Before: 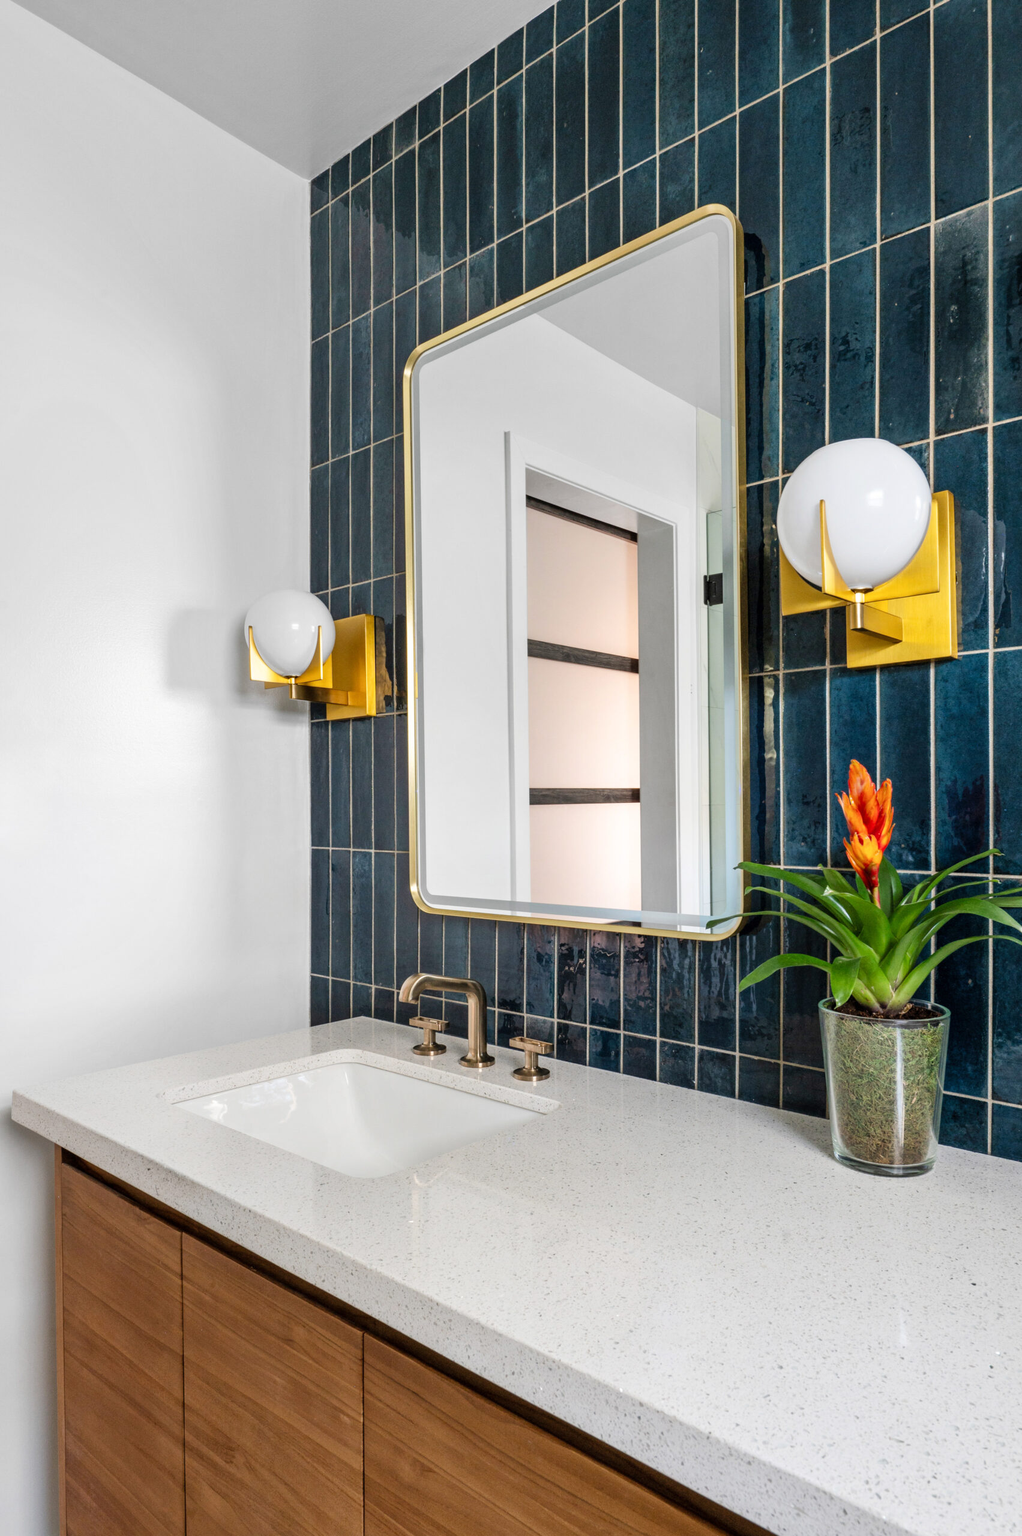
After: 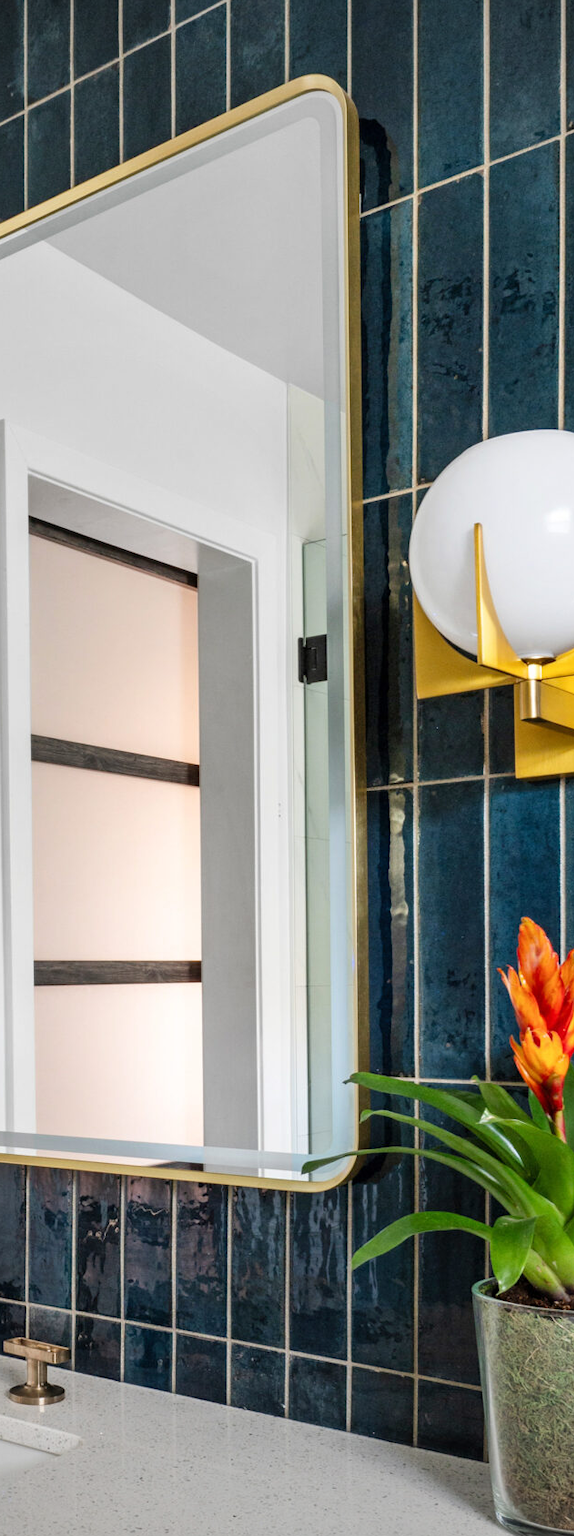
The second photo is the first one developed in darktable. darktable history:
vignetting: on, module defaults
crop and rotate: left 49.673%, top 10.1%, right 13.264%, bottom 23.934%
